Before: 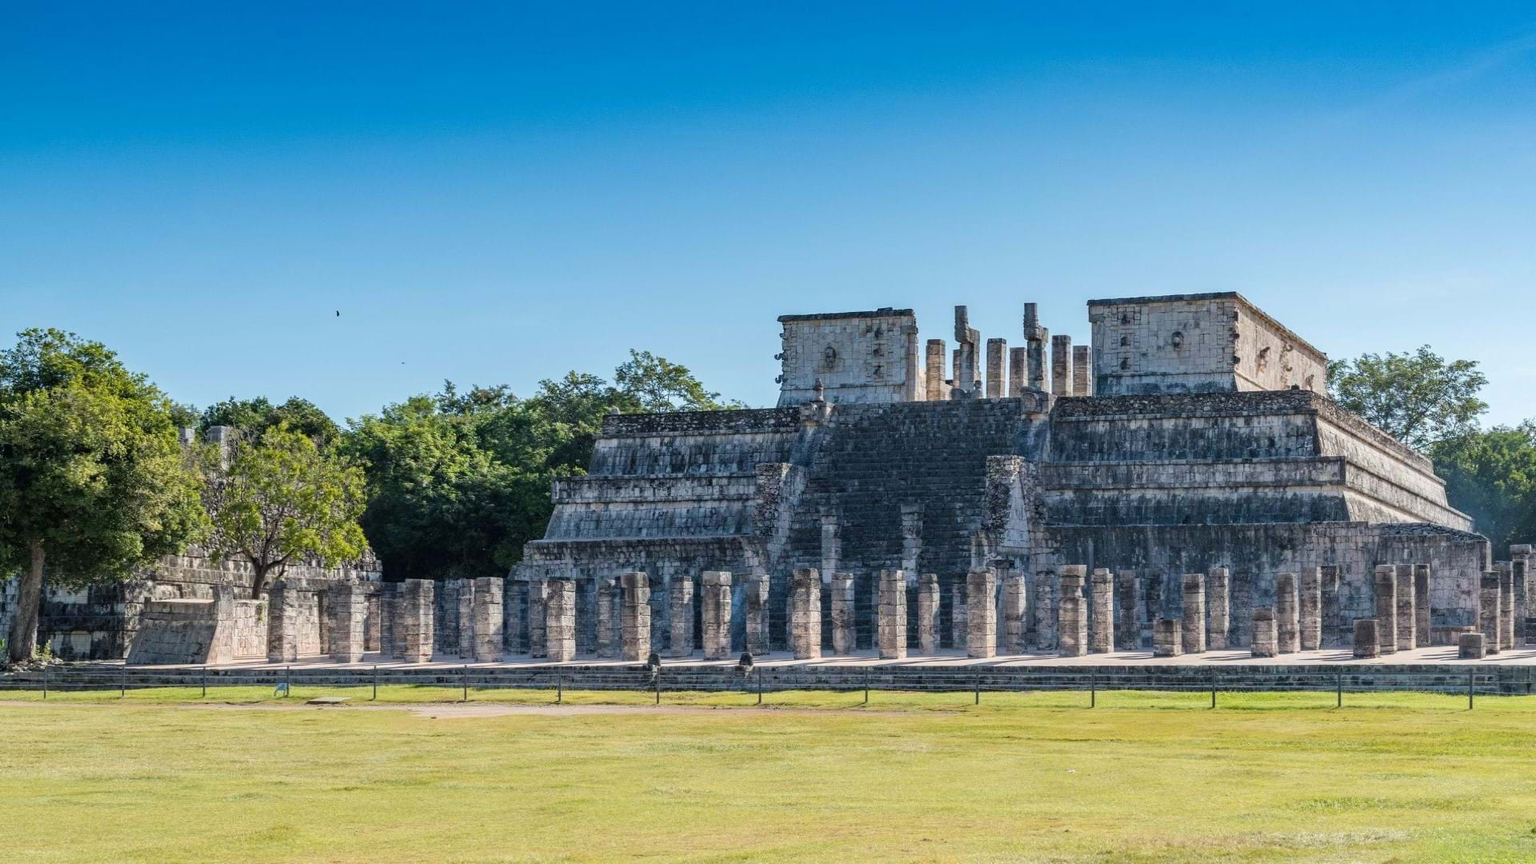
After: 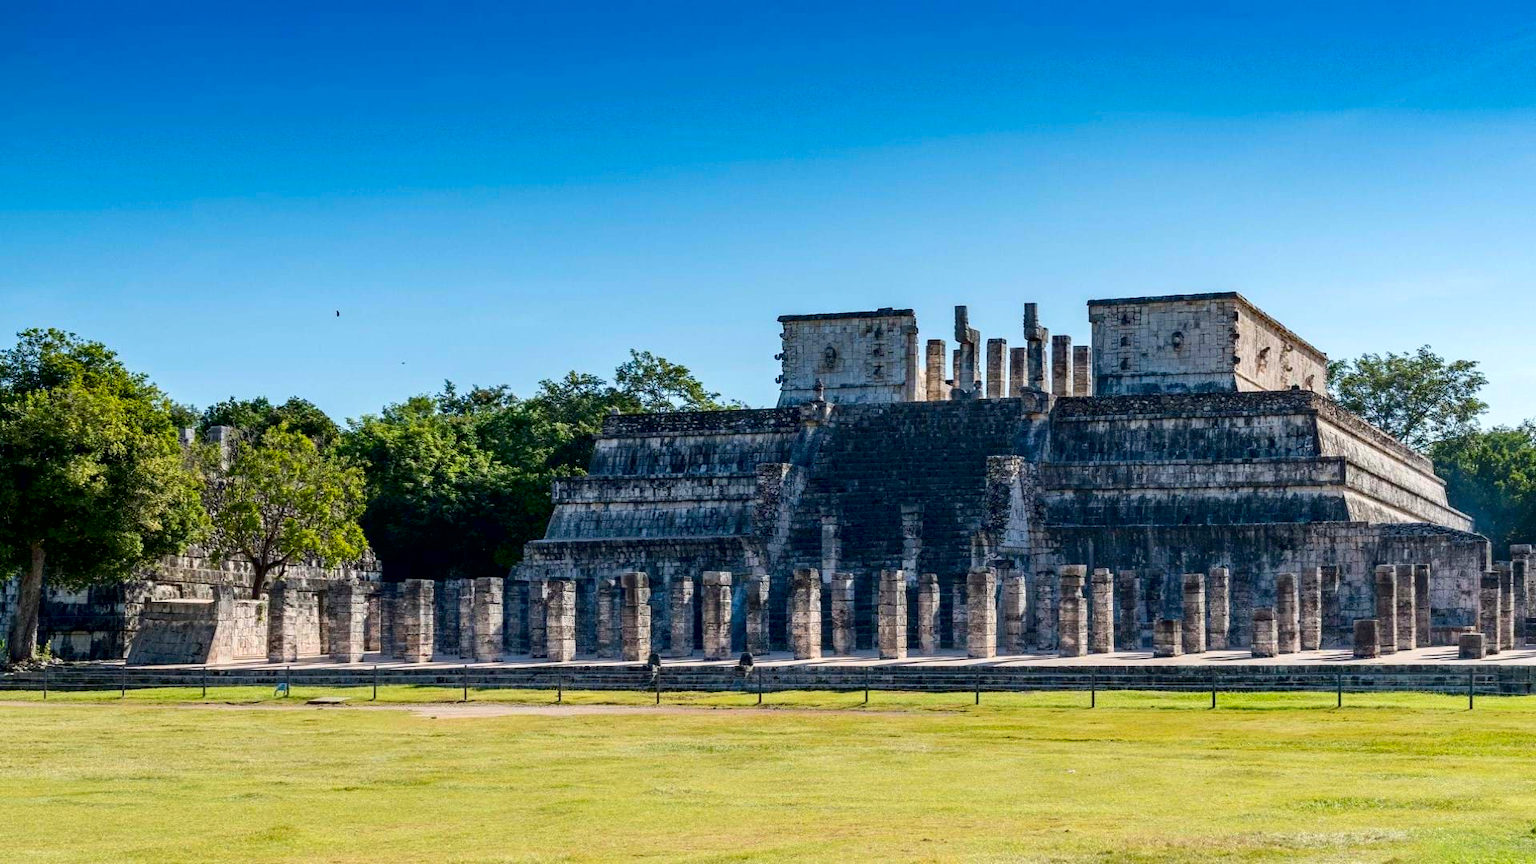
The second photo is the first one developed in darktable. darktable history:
exposure: black level correction 0.009, exposure 0.119 EV, compensate highlight preservation false
contrast brightness saturation: contrast 0.12, brightness -0.12, saturation 0.2
